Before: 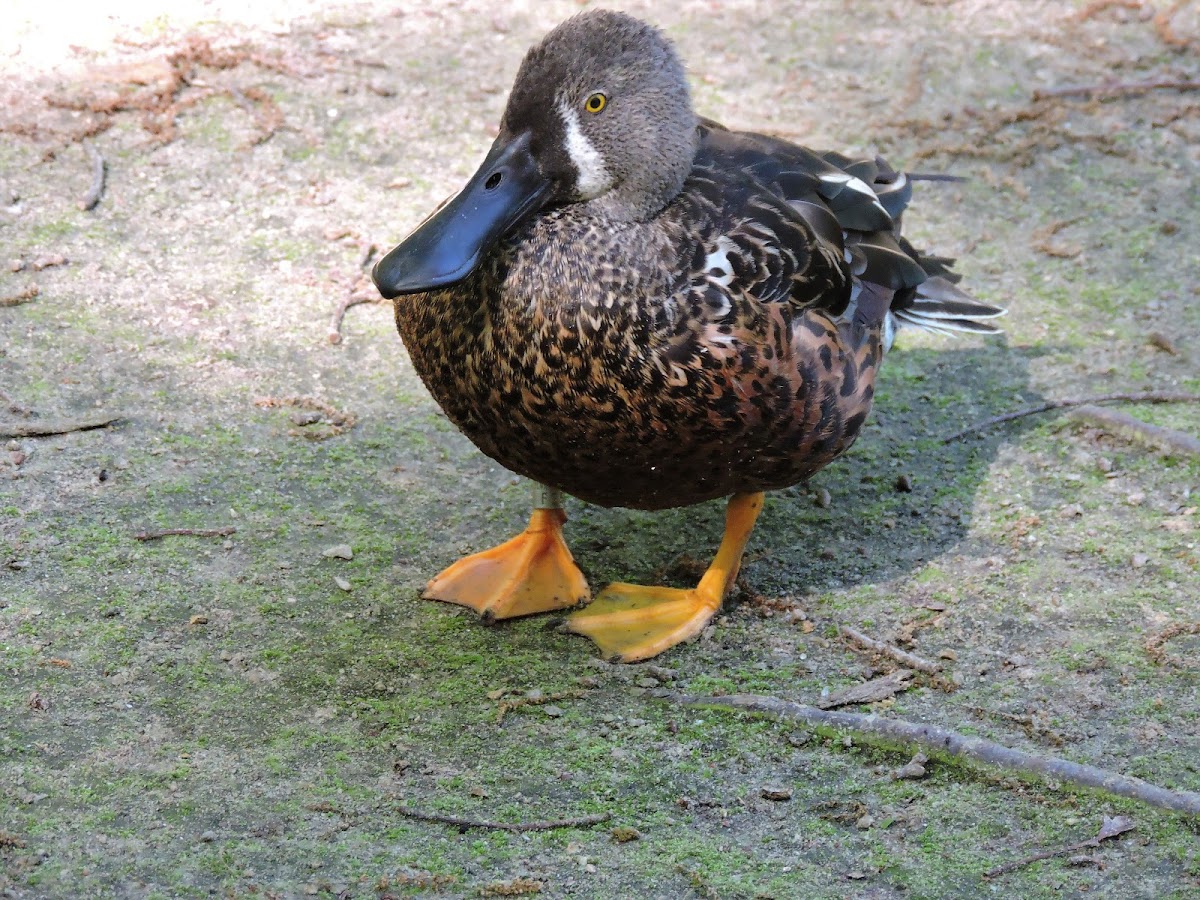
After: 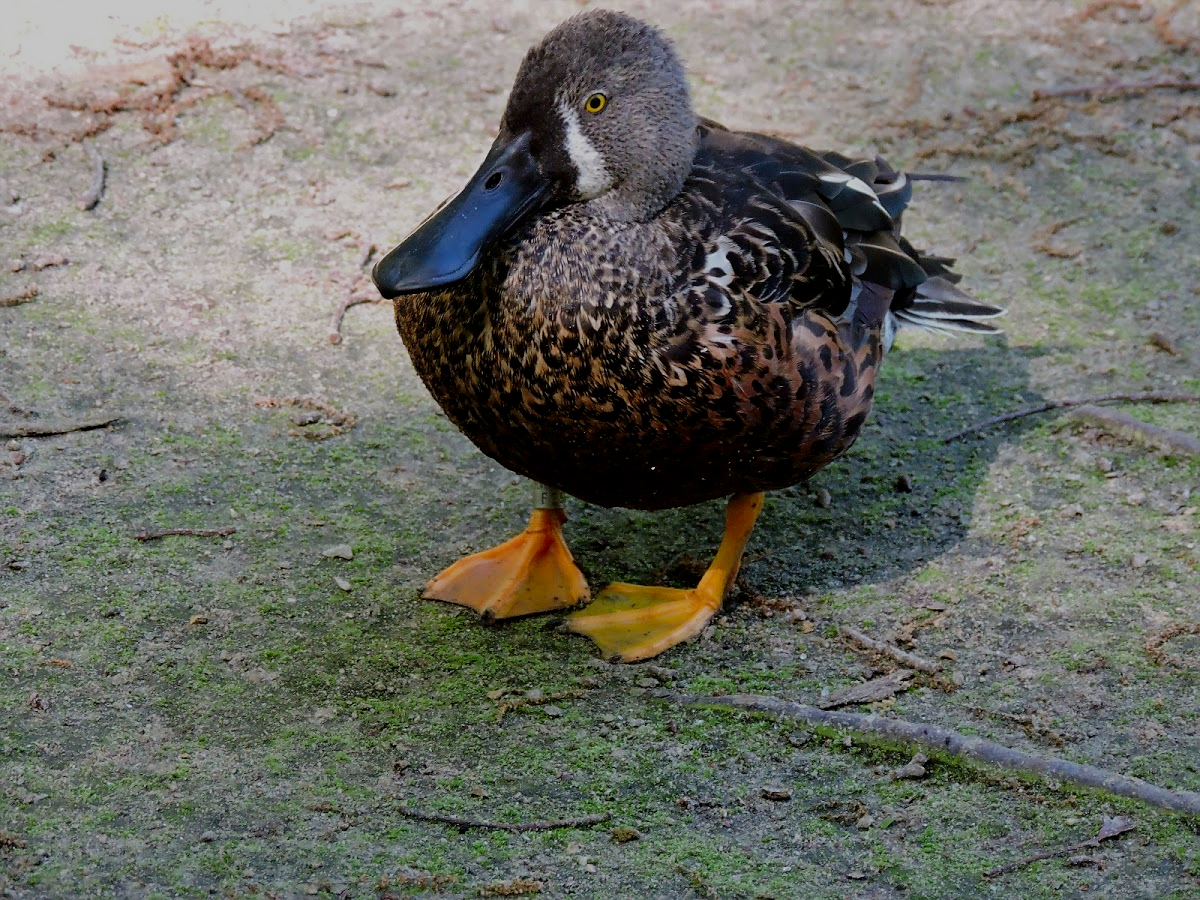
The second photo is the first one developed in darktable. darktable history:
filmic rgb: black relative exposure -7.65 EV, white relative exposure 4.56 EV, hardness 3.61
sharpen: amount 0.202
contrast brightness saturation: brightness -0.206, saturation 0.076
